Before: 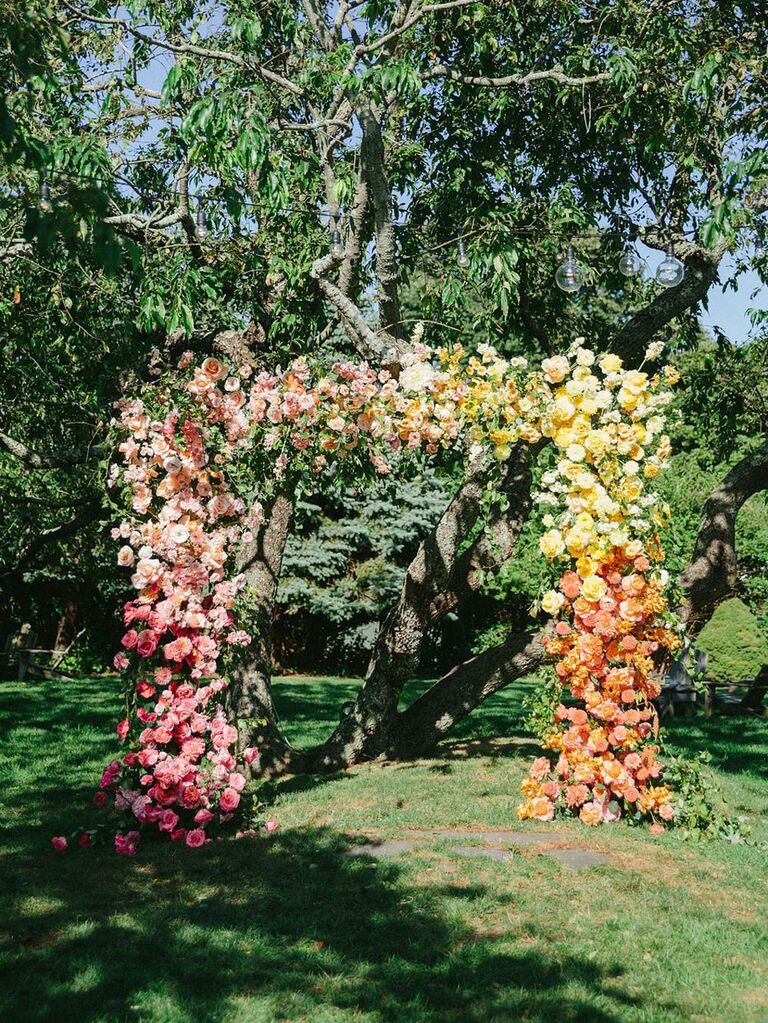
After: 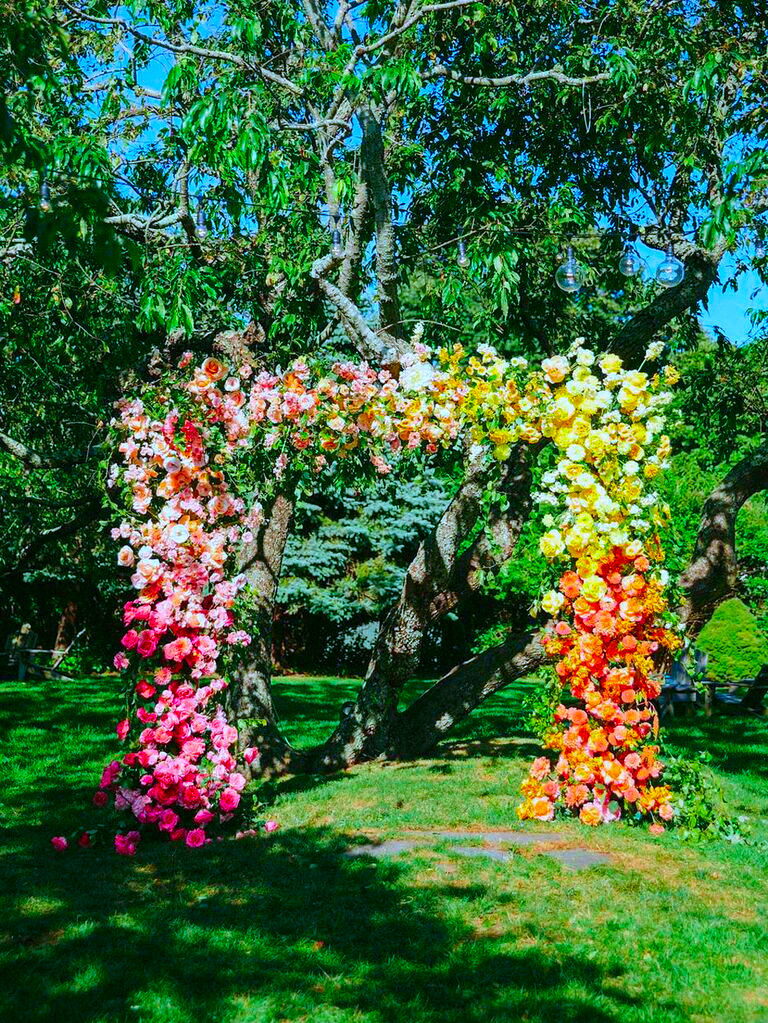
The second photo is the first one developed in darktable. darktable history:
white balance: red 0.931, blue 1.11
color correction: saturation 1.8
local contrast: highlights 100%, shadows 100%, detail 120%, midtone range 0.2
color balance rgb: perceptual saturation grading › global saturation 20%, global vibrance 20%
